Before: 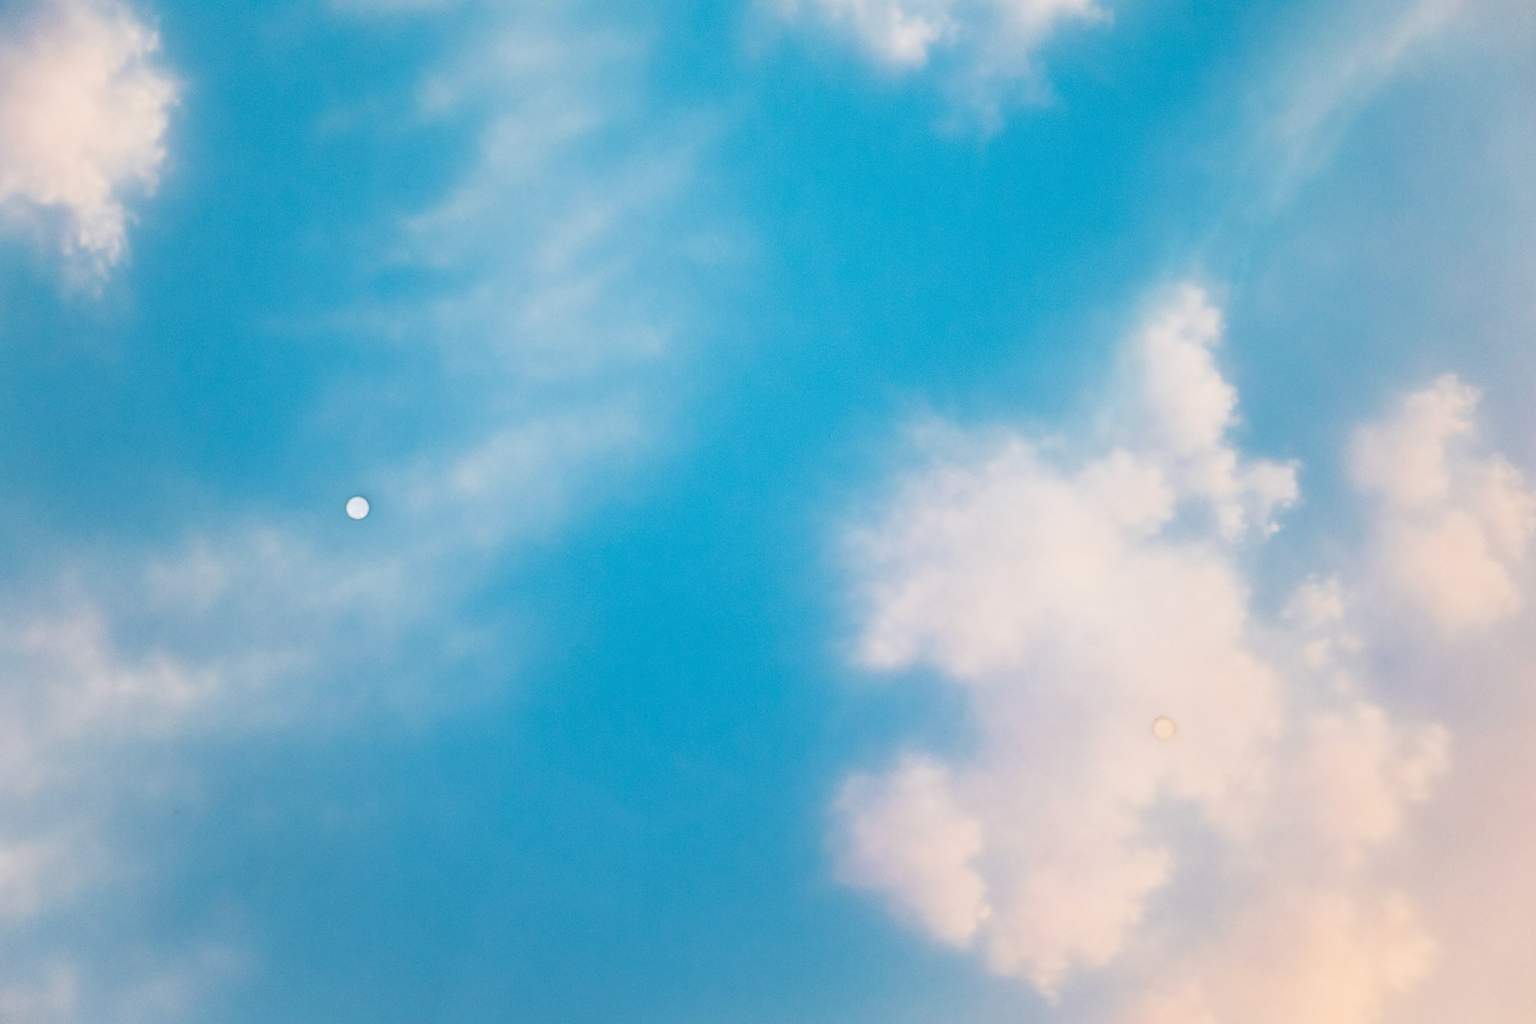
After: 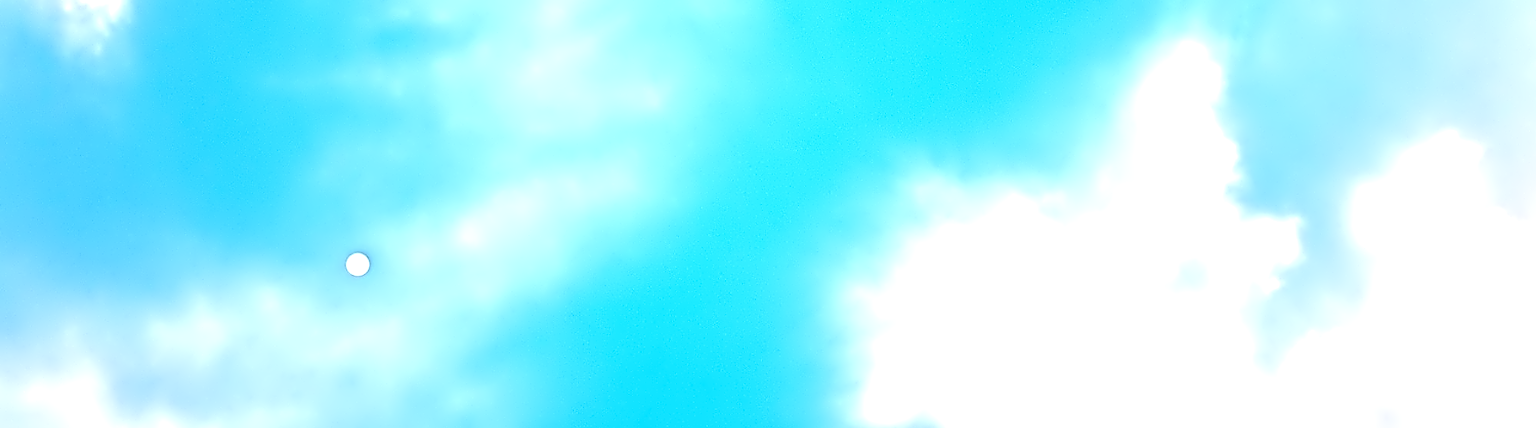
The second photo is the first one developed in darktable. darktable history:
crop and rotate: top 23.84%, bottom 34.294%
contrast equalizer: octaves 7, y [[0.5, 0.542, 0.583, 0.625, 0.667, 0.708], [0.5 ×6], [0.5 ×6], [0, 0.033, 0.067, 0.1, 0.133, 0.167], [0, 0.05, 0.1, 0.15, 0.2, 0.25]]
exposure: exposure 1.137 EV, compensate highlight preservation false
